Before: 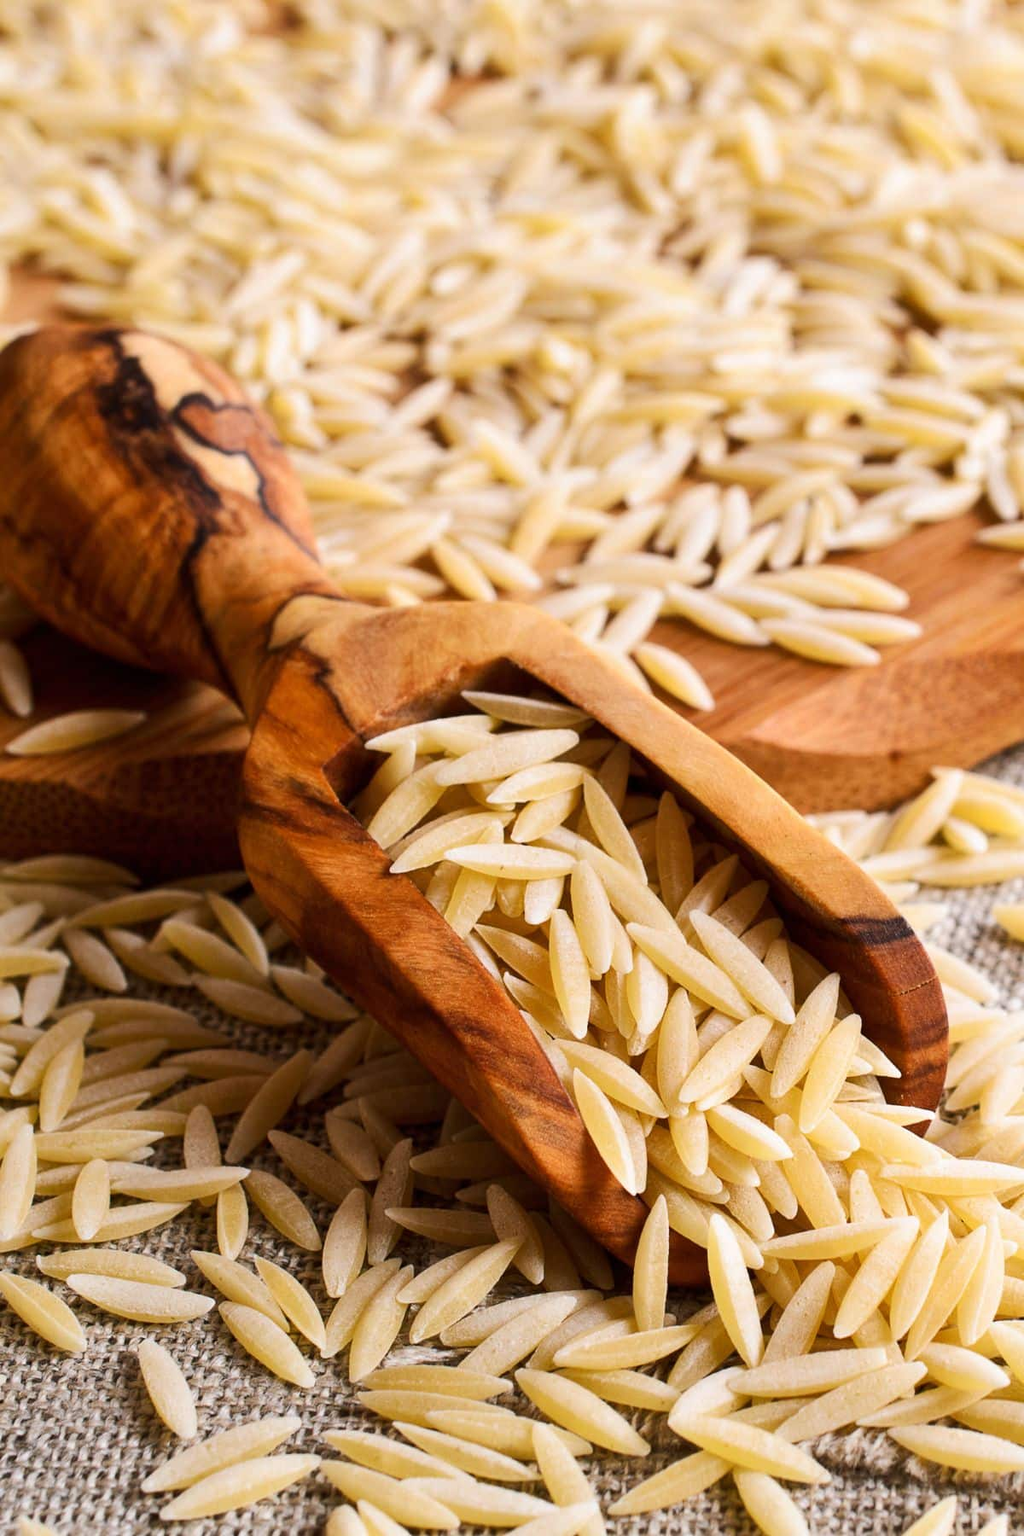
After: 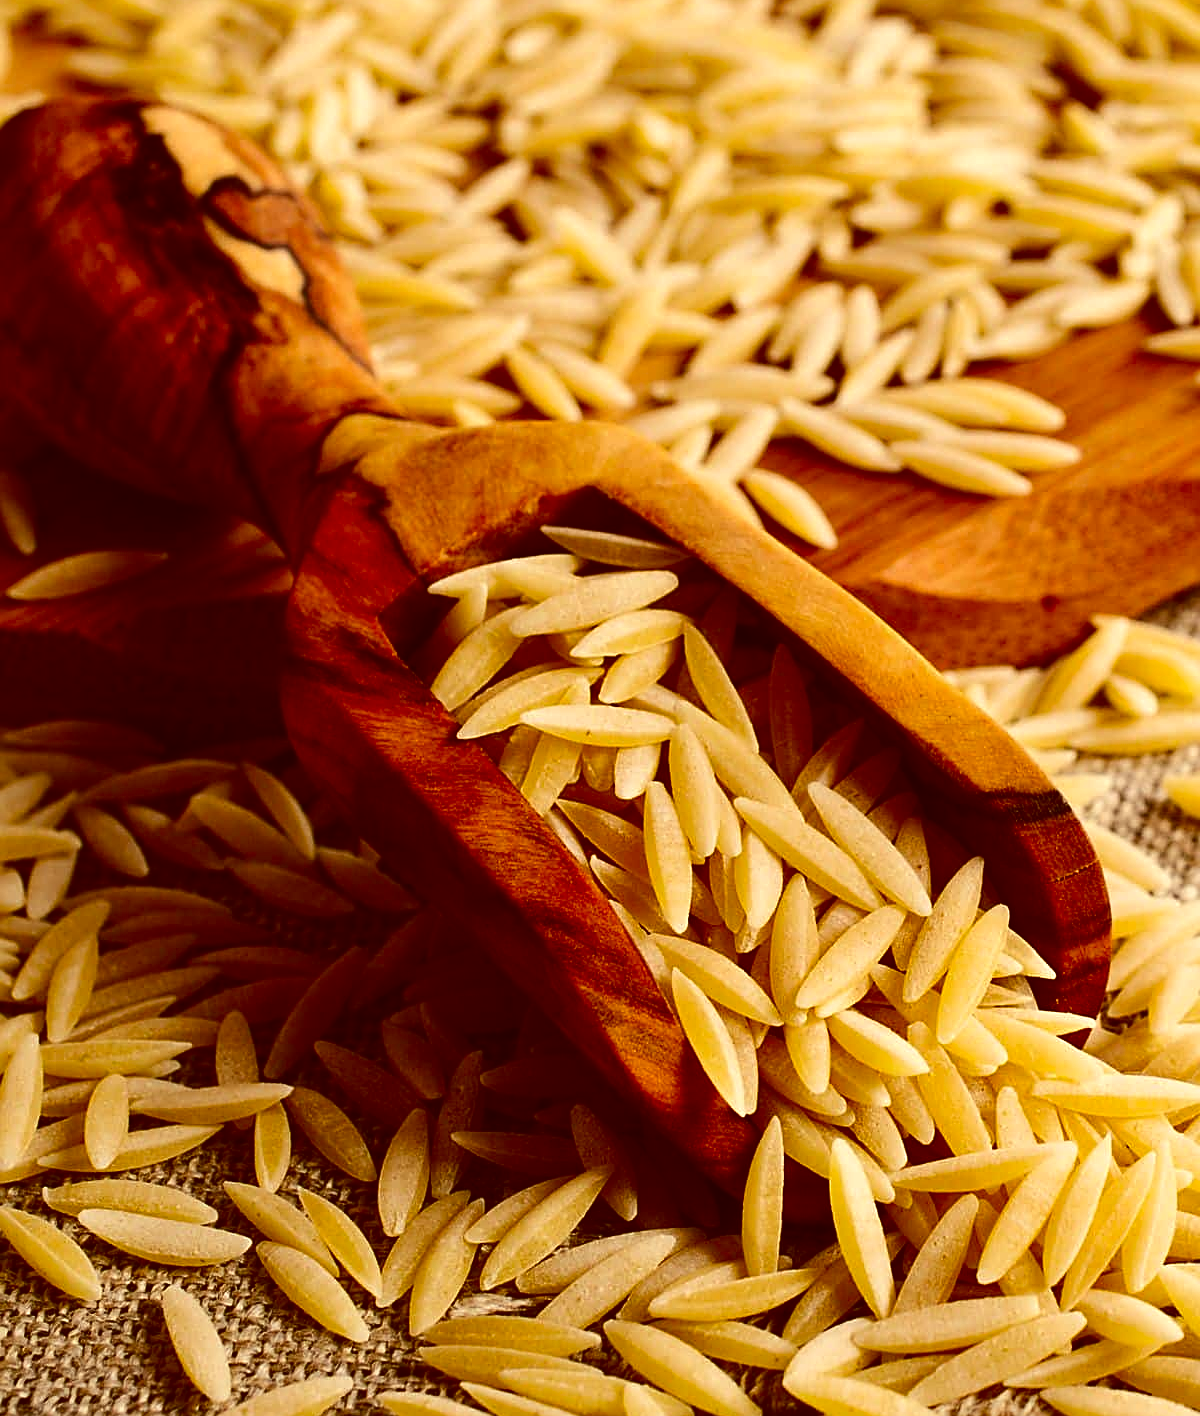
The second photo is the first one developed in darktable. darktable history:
color correction: highlights a* 1.12, highlights b* 24.17, shadows a* 15.69, shadows b* 25.02
contrast brightness saturation: contrast 0.102, brightness -0.274, saturation 0.144
sharpen: on, module defaults
crop and rotate: top 15.811%, bottom 5.515%
